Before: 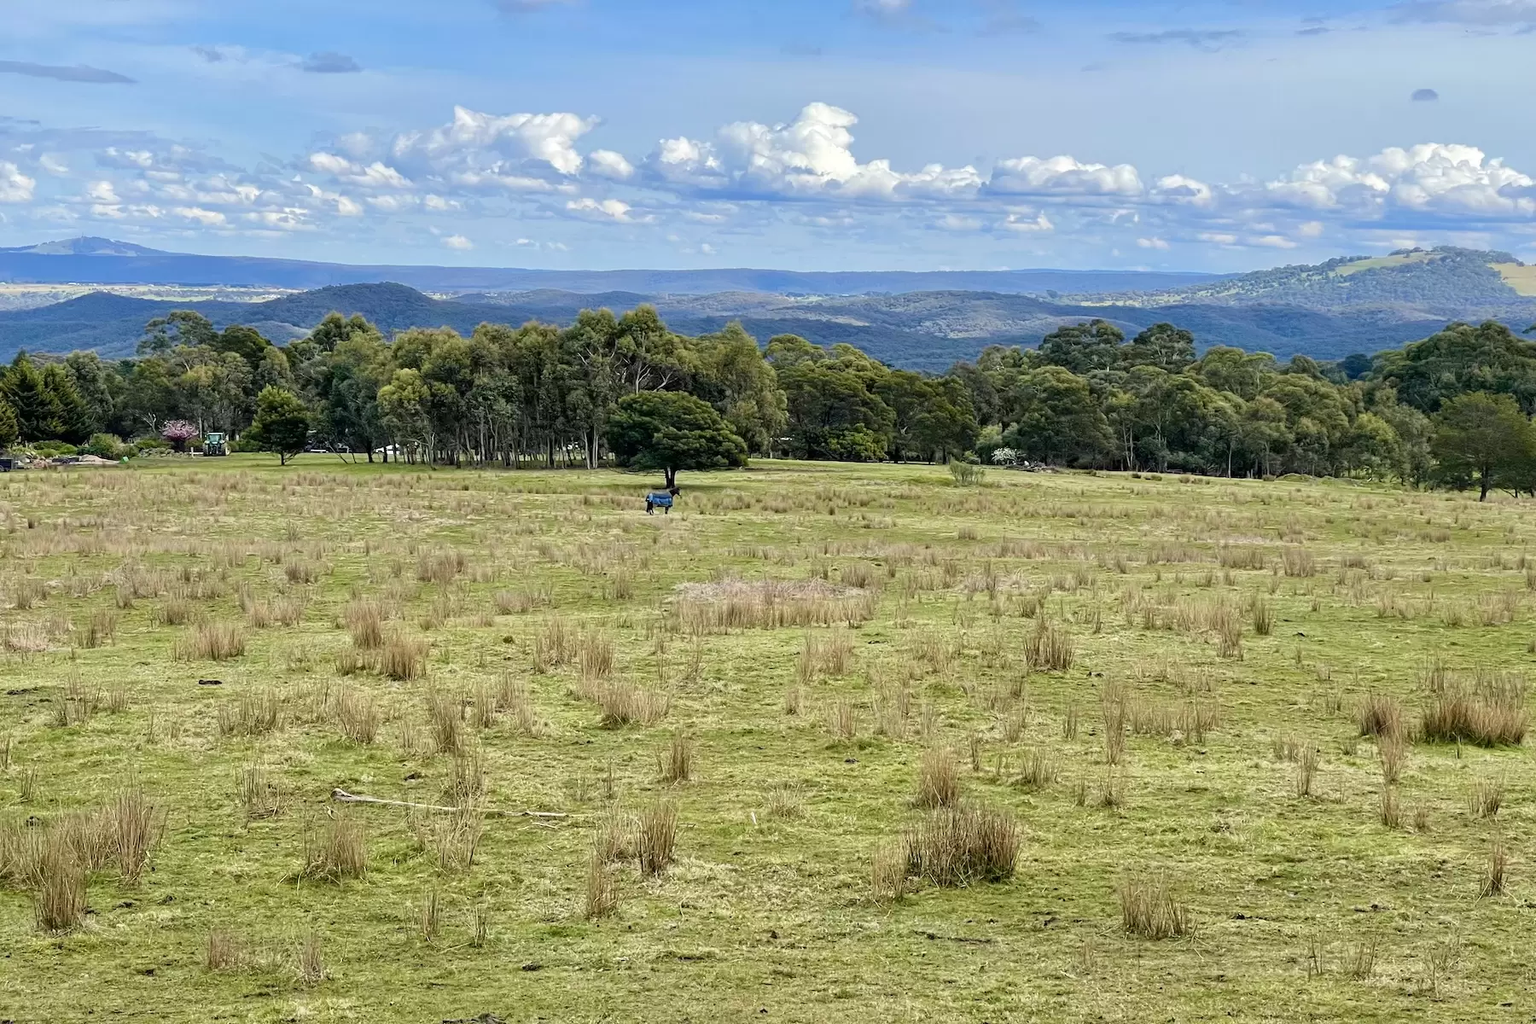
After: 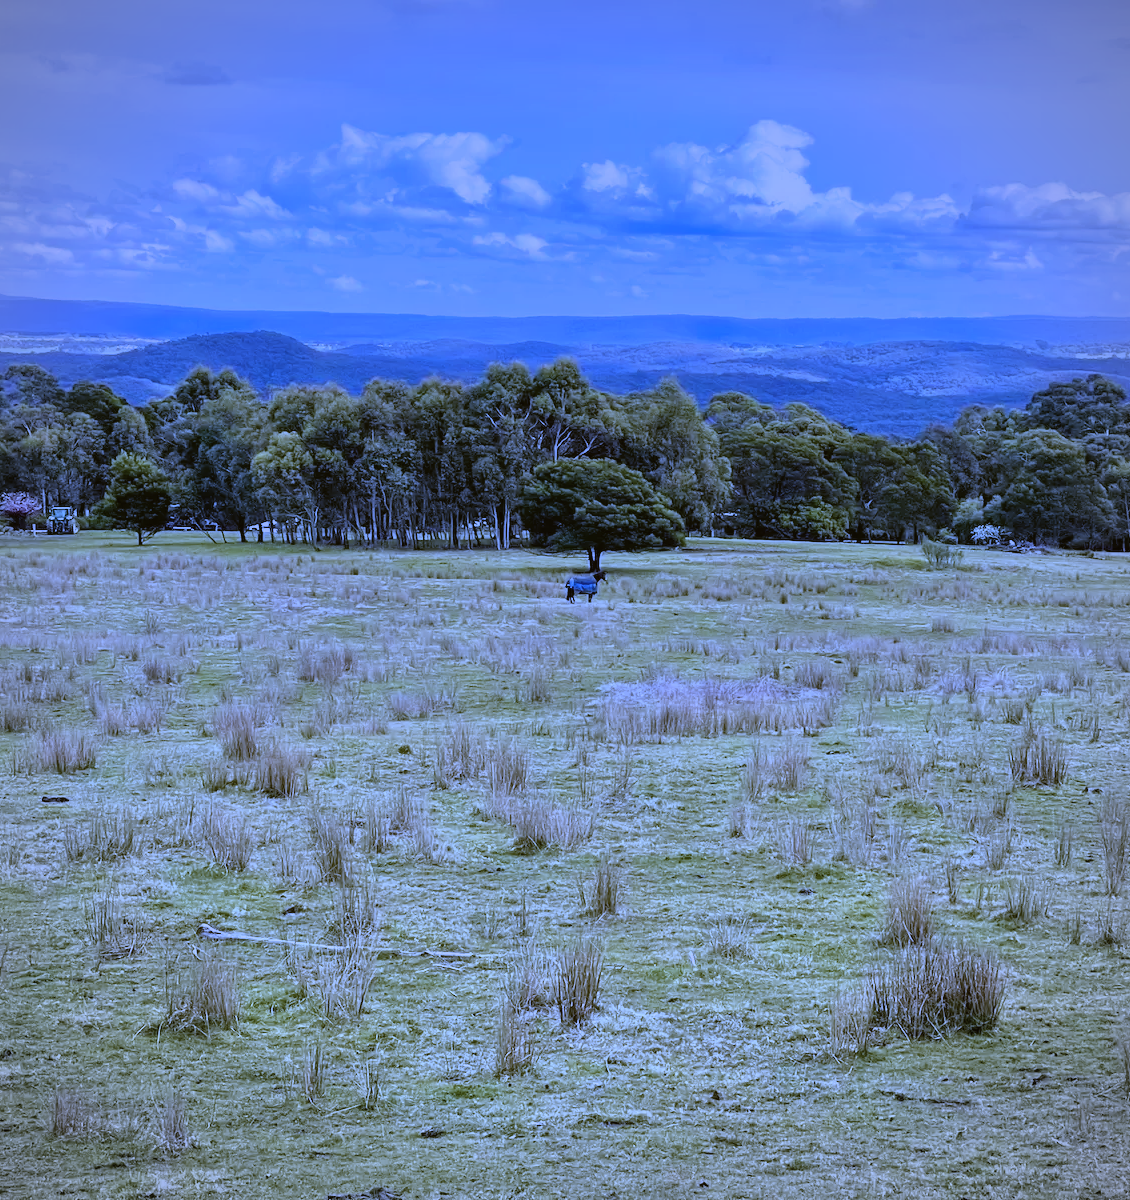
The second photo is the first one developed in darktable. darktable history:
color correction: highlights a* 15.03, highlights b* -25.07
crop: left 10.644%, right 26.528%
white balance: red 0.766, blue 1.537
graduated density: on, module defaults
color balance: lift [1.004, 1.002, 1.002, 0.998], gamma [1, 1.007, 1.002, 0.993], gain [1, 0.977, 1.013, 1.023], contrast -3.64%
vignetting: fall-off radius 63.6%
filmic rgb: black relative exposure -11.35 EV, white relative exposure 3.22 EV, hardness 6.76, color science v6 (2022)
shadows and highlights: soften with gaussian
